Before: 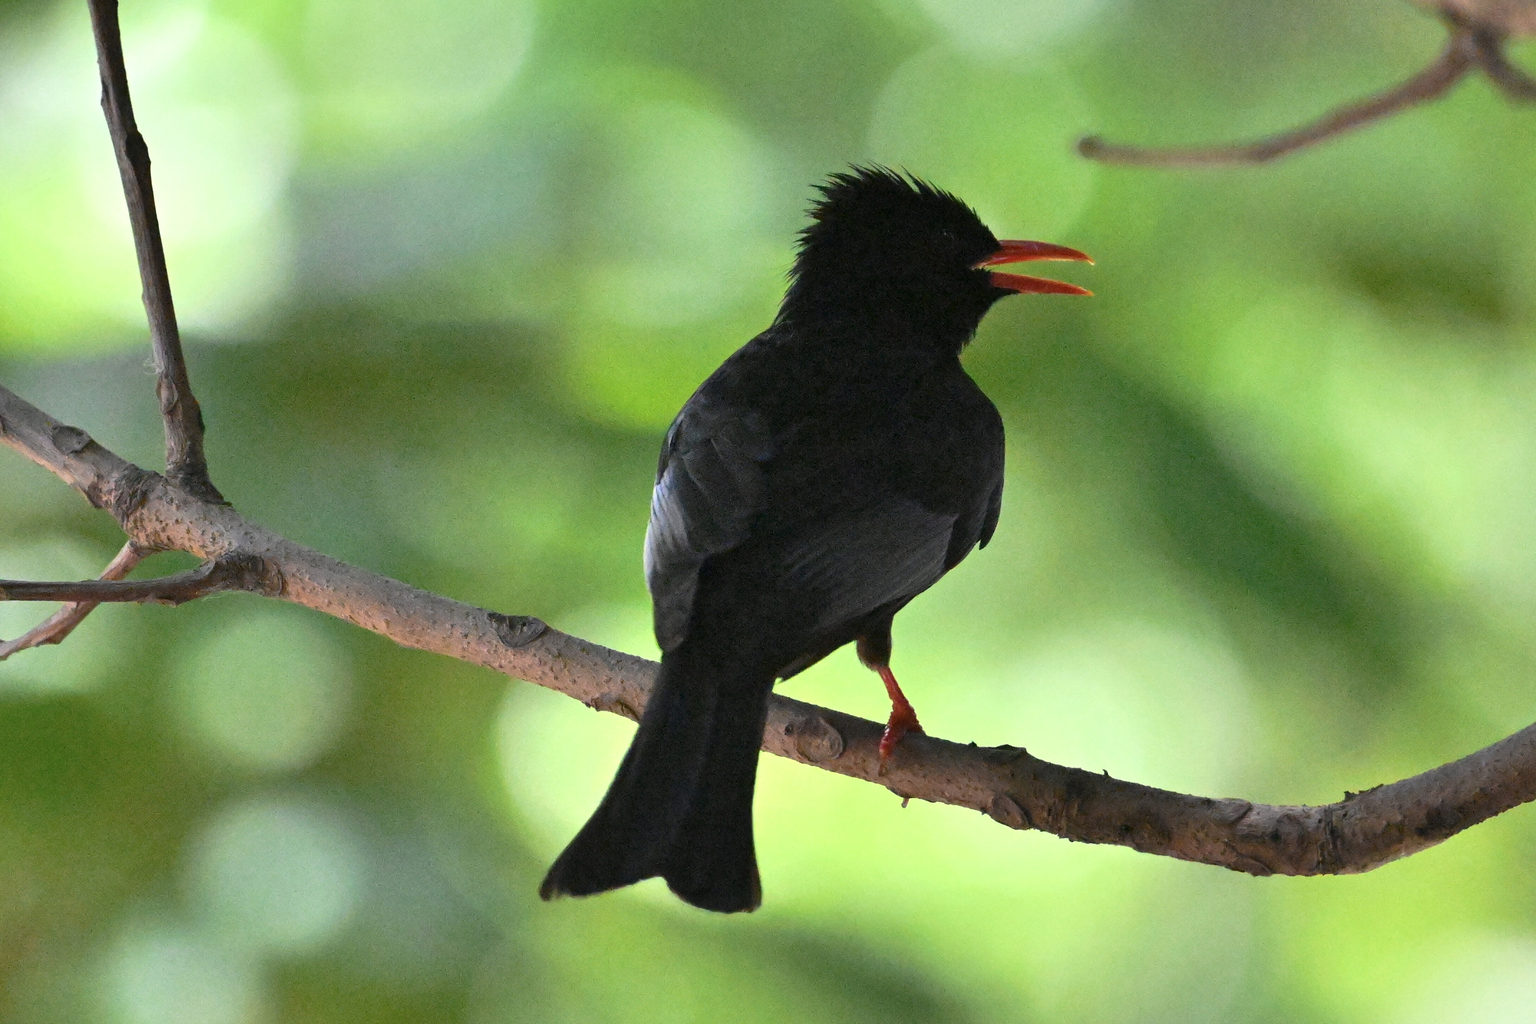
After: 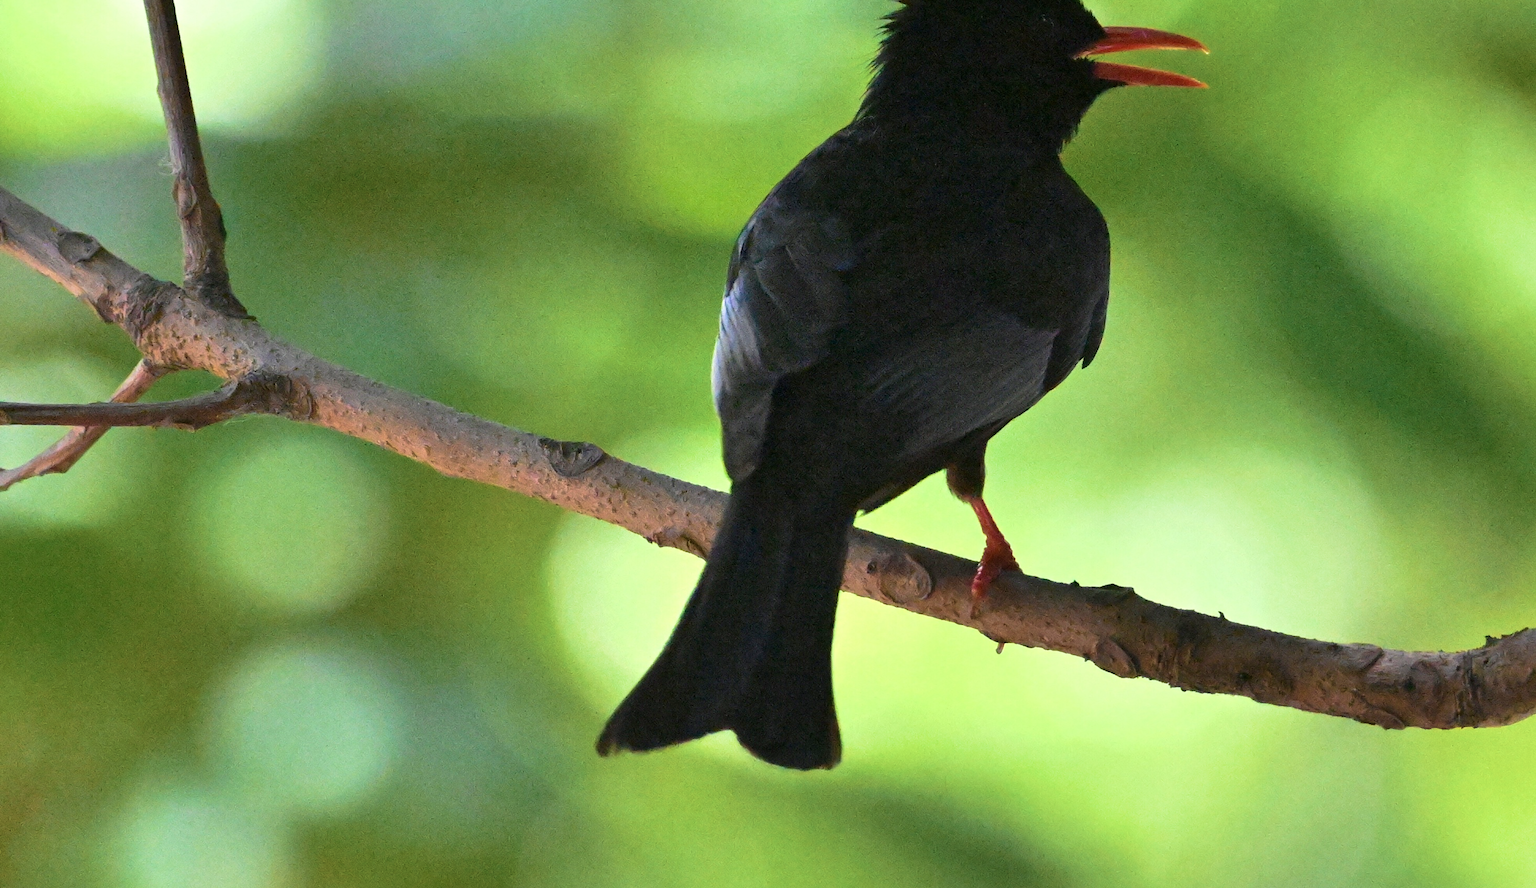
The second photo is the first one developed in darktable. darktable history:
velvia: strength 49.76%
crop: top 21.145%, right 9.449%, bottom 0.317%
